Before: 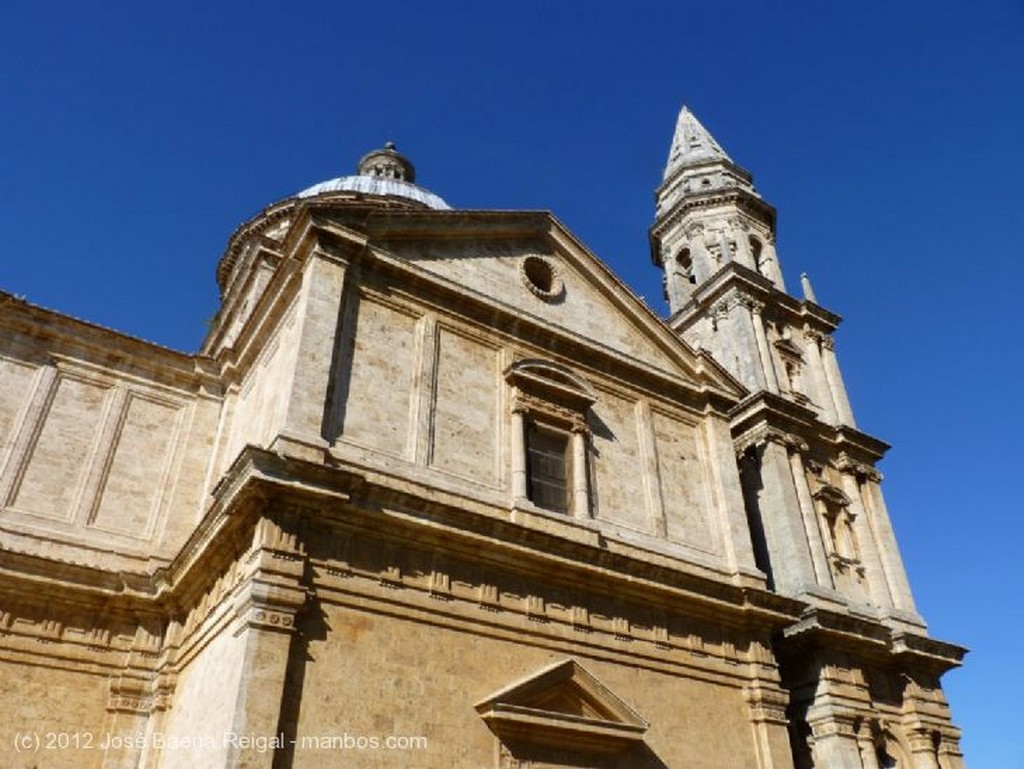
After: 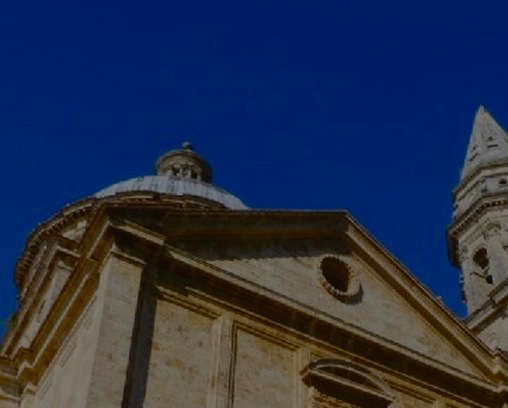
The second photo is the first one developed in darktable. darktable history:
crop: left 19.825%, right 30.51%, bottom 46.881%
color balance rgb: global offset › luminance 0.74%, perceptual saturation grading › global saturation 36.001%, perceptual saturation grading › shadows 35.21%, perceptual brilliance grading › global brilliance -47.931%
